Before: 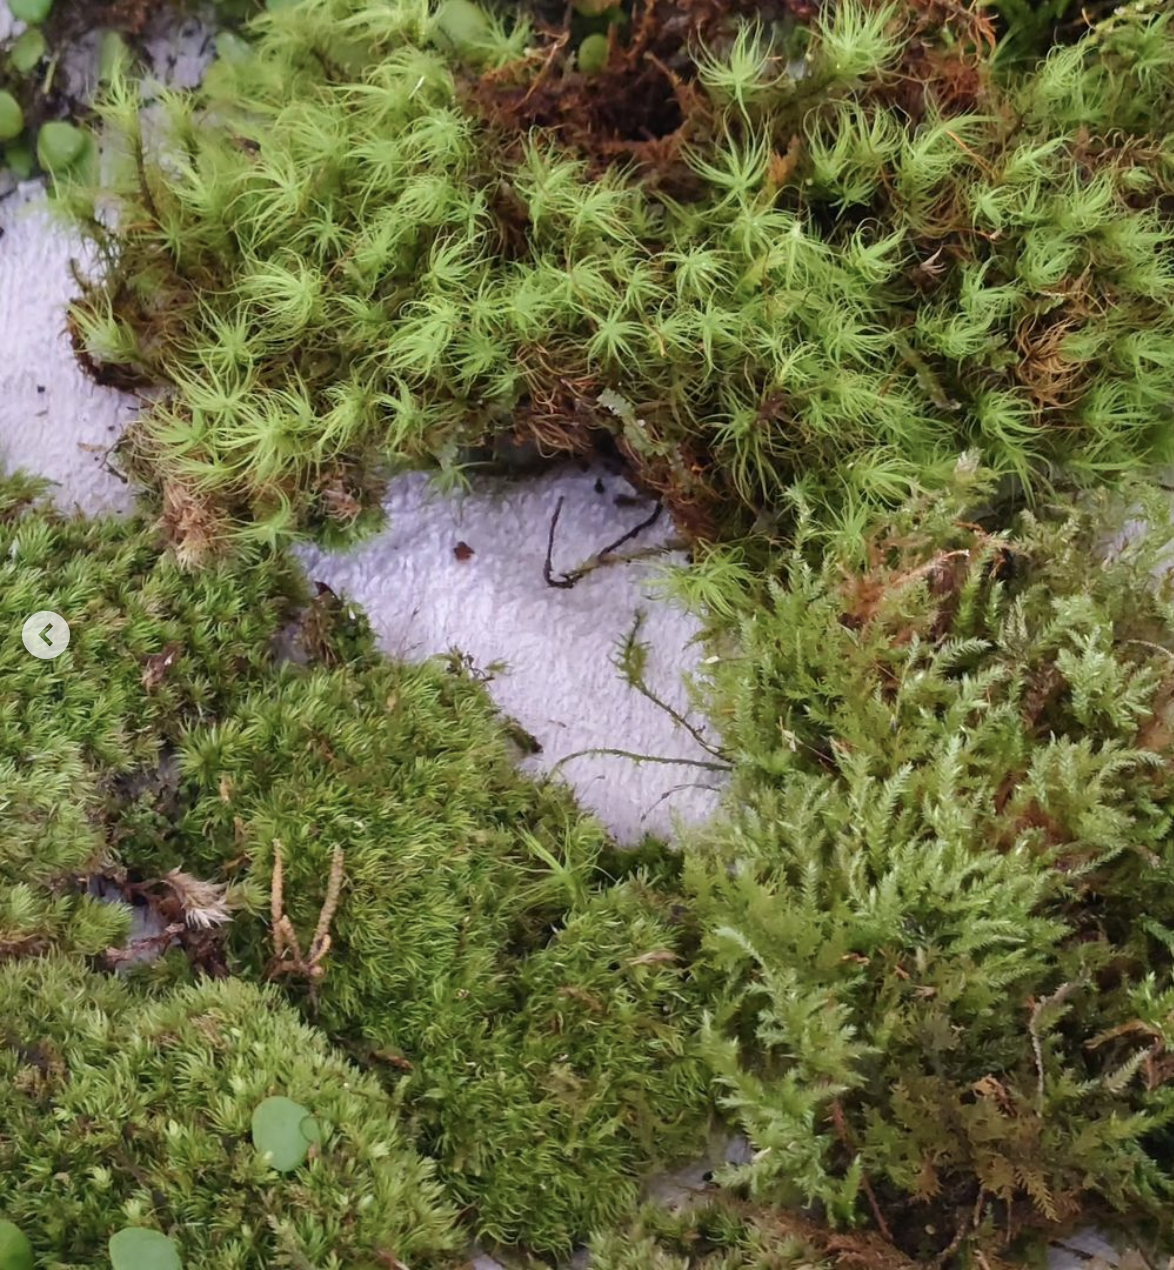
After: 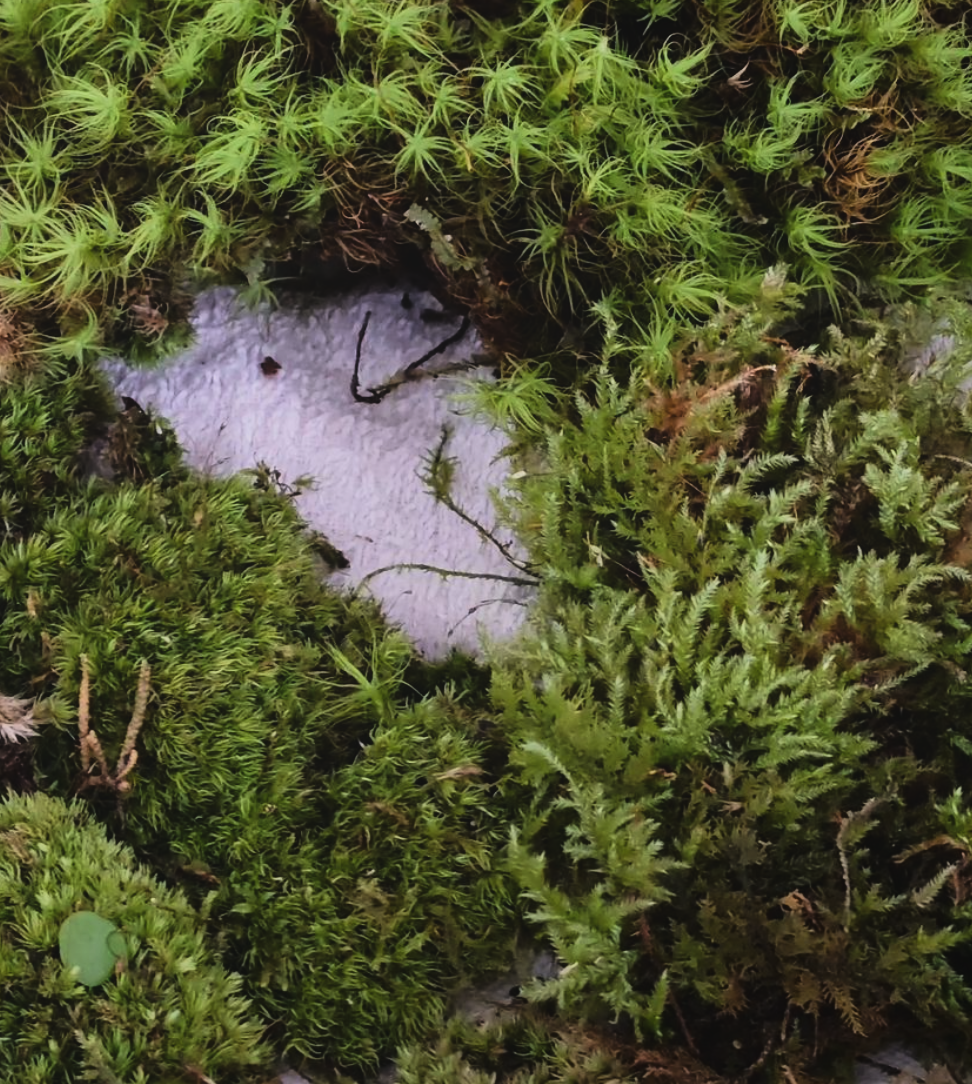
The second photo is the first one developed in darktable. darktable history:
crop: left 16.467%, top 14.621%
local contrast: highlights 69%, shadows 67%, detail 83%, midtone range 0.323
levels: levels [0, 0.618, 1]
tone curve: curves: ch0 [(0, 0.028) (0.037, 0.05) (0.123, 0.114) (0.19, 0.176) (0.269, 0.27) (0.48, 0.57) (0.595, 0.695) (0.718, 0.823) (0.855, 0.913) (1, 0.982)]; ch1 [(0, 0) (0.243, 0.245) (0.422, 0.415) (0.493, 0.495) (0.508, 0.506) (0.536, 0.538) (0.569, 0.58) (0.611, 0.644) (0.769, 0.807) (1, 1)]; ch2 [(0, 0) (0.249, 0.216) (0.349, 0.321) (0.424, 0.442) (0.476, 0.483) (0.498, 0.499) (0.517, 0.519) (0.532, 0.547) (0.569, 0.608) (0.614, 0.661) (0.706, 0.75) (0.808, 0.809) (0.991, 0.968)], color space Lab, linked channels, preserve colors none
